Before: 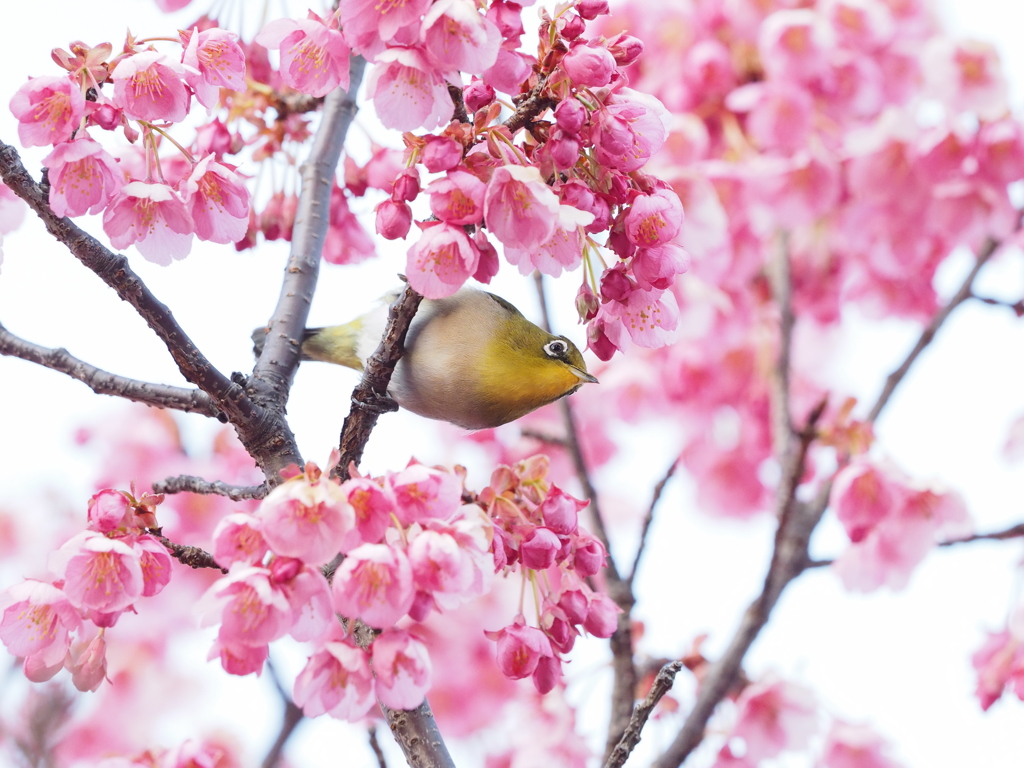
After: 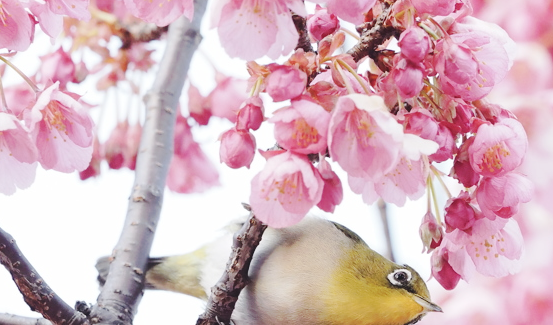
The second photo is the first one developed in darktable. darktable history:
tone curve: curves: ch0 [(0, 0) (0.003, 0.076) (0.011, 0.081) (0.025, 0.084) (0.044, 0.092) (0.069, 0.1) (0.1, 0.117) (0.136, 0.144) (0.177, 0.186) (0.224, 0.237) (0.277, 0.306) (0.335, 0.39) (0.399, 0.494) (0.468, 0.574) (0.543, 0.666) (0.623, 0.722) (0.709, 0.79) (0.801, 0.855) (0.898, 0.926) (1, 1)], preserve colors none
color correction: highlights b* -0.005, saturation 0.77
crop: left 15.257%, top 9.296%, right 30.684%, bottom 48.367%
